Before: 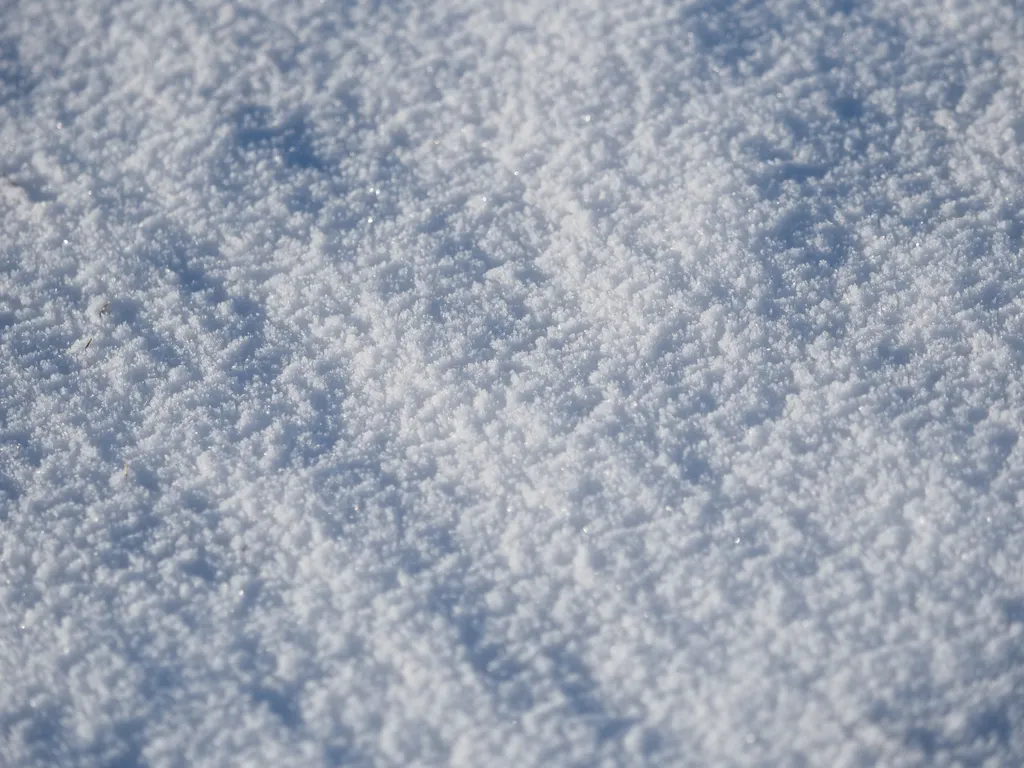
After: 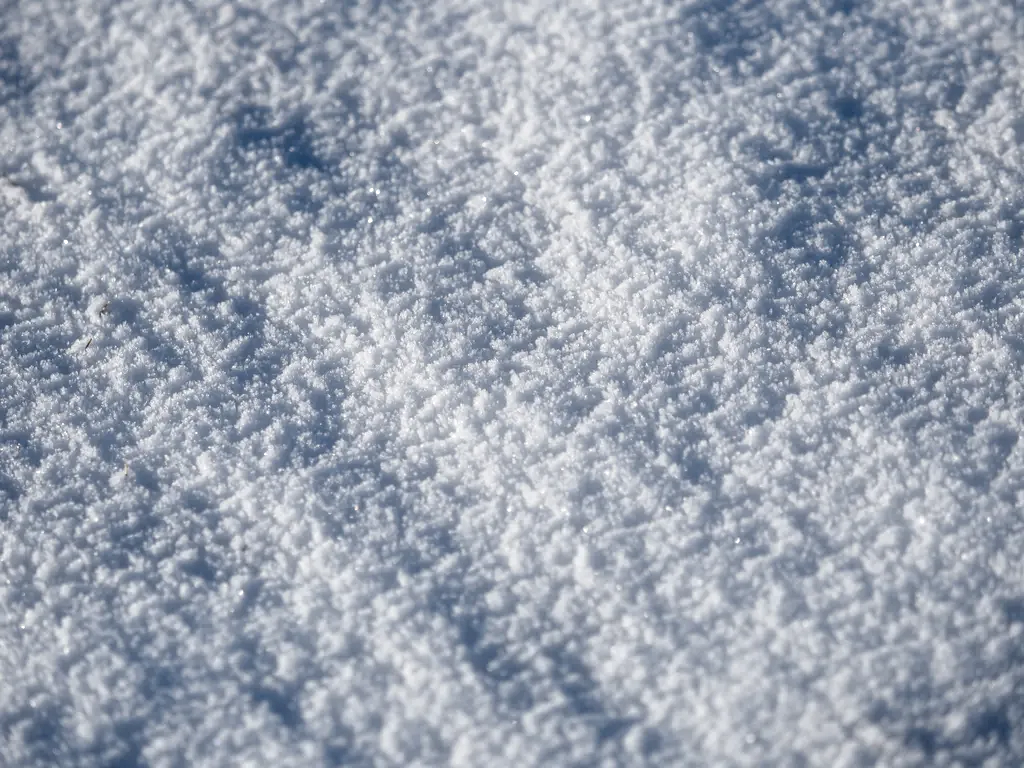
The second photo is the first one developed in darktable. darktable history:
exposure: compensate highlight preservation false
local contrast: detail 160%
